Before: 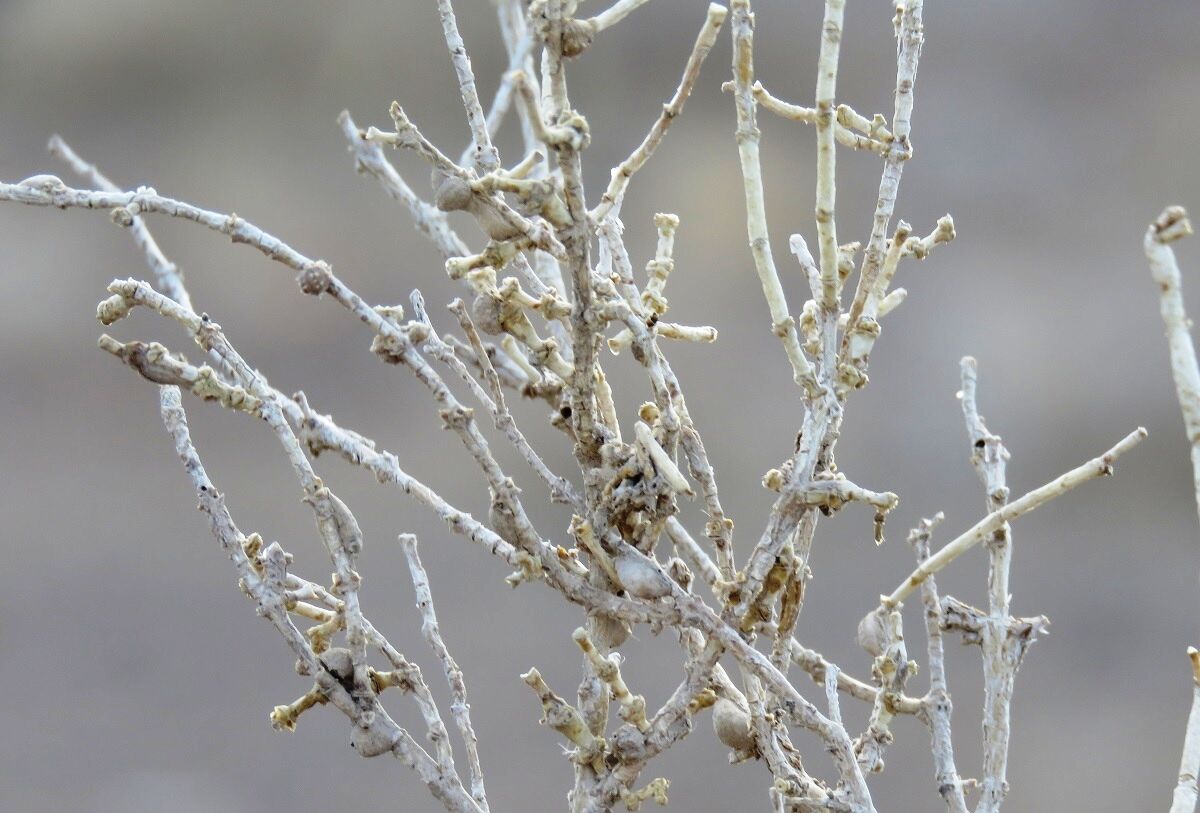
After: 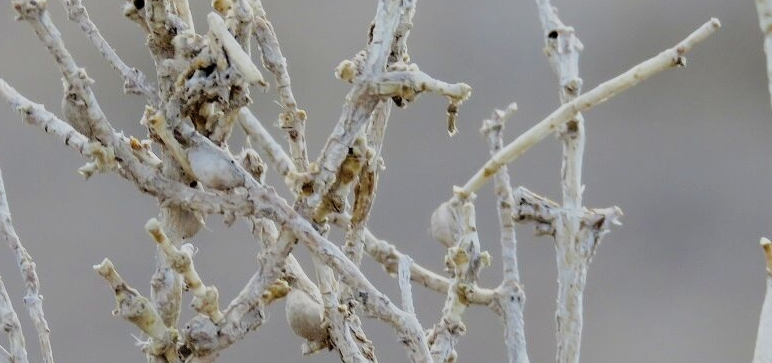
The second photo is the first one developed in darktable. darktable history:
filmic rgb: black relative exposure -7.65 EV, white relative exposure 4.56 EV, threshold 5.99 EV, hardness 3.61, enable highlight reconstruction true
crop and rotate: left 35.613%, top 50.454%, bottom 4.895%
